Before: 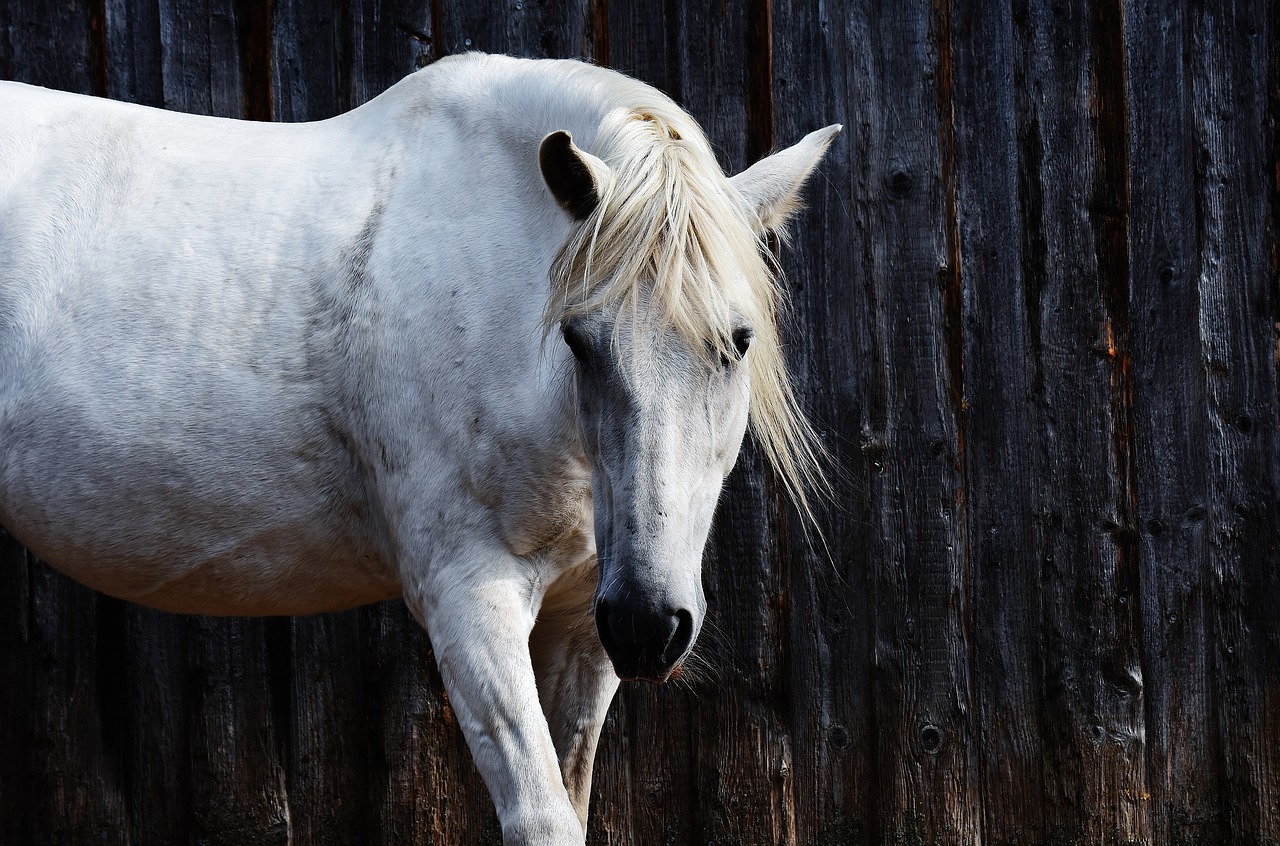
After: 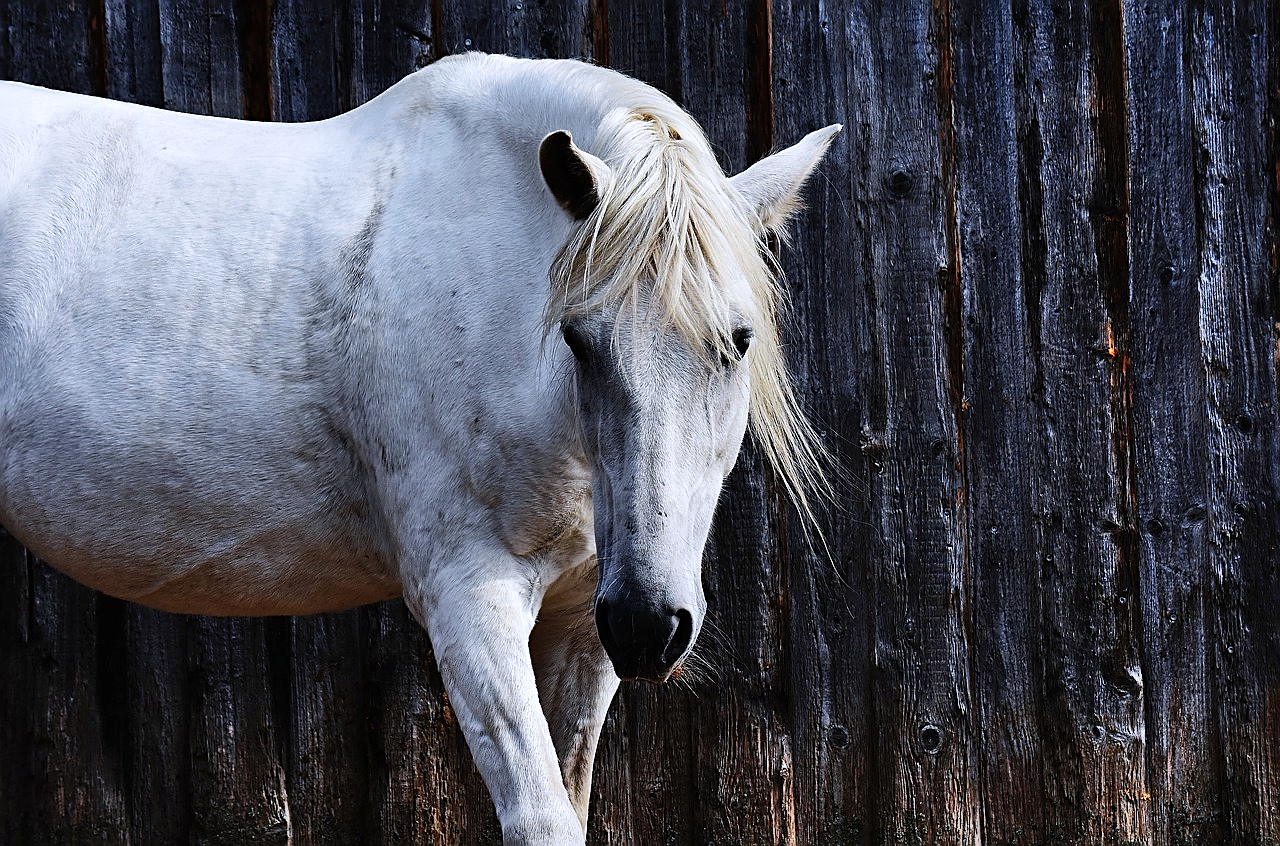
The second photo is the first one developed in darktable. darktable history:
white balance: red 0.984, blue 1.059
sharpen: on, module defaults
shadows and highlights: shadows 49, highlights -41, soften with gaussian
